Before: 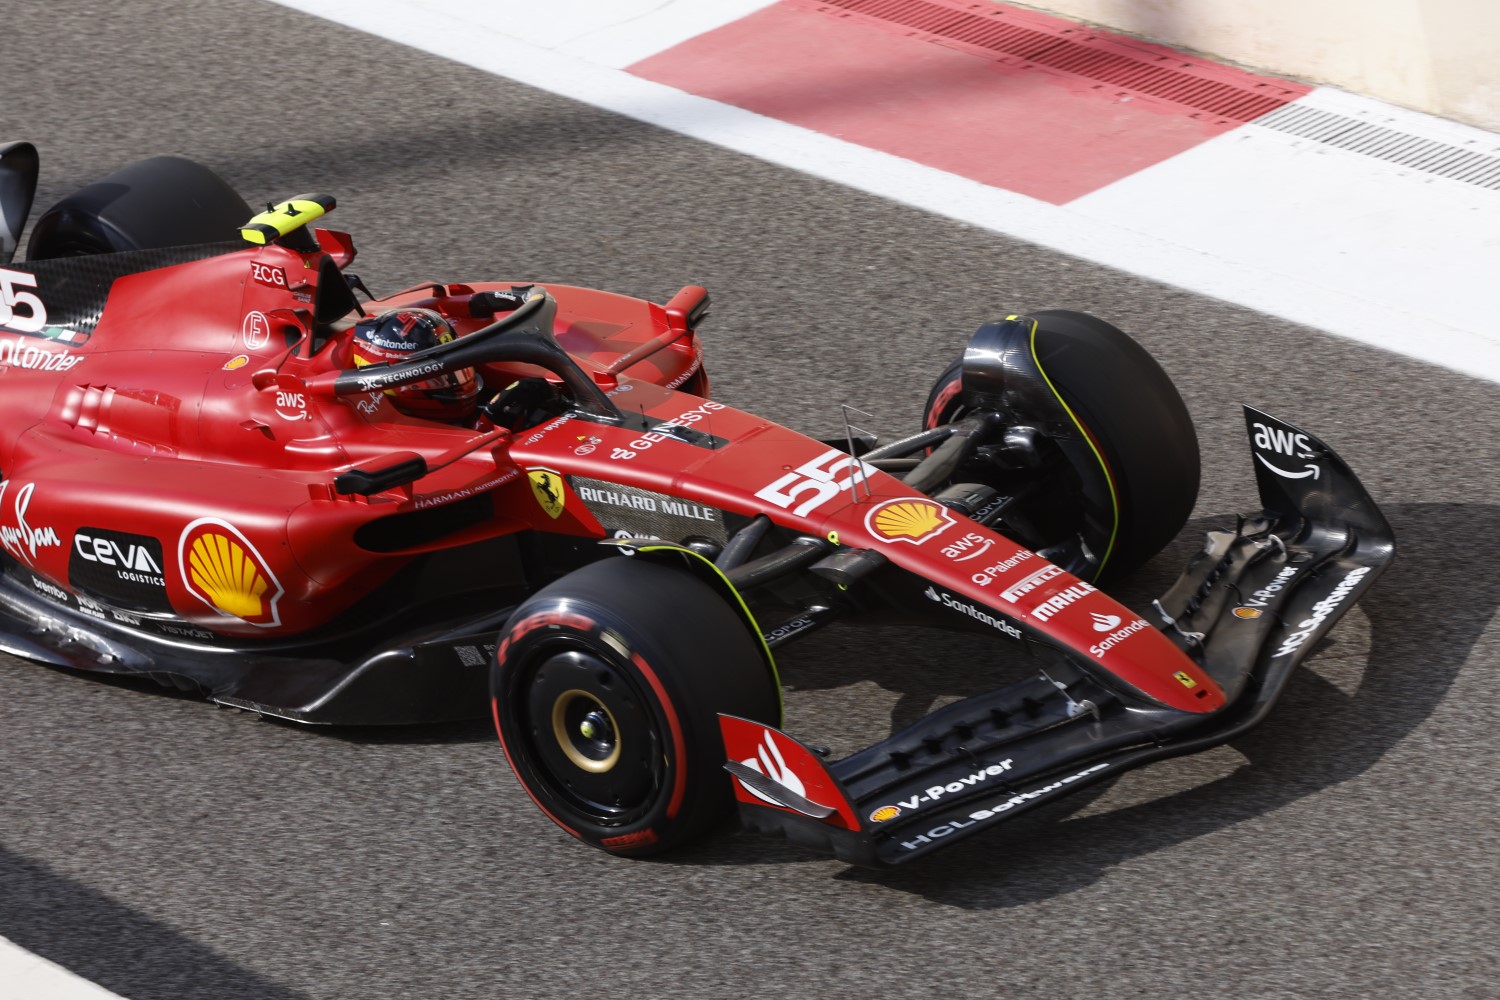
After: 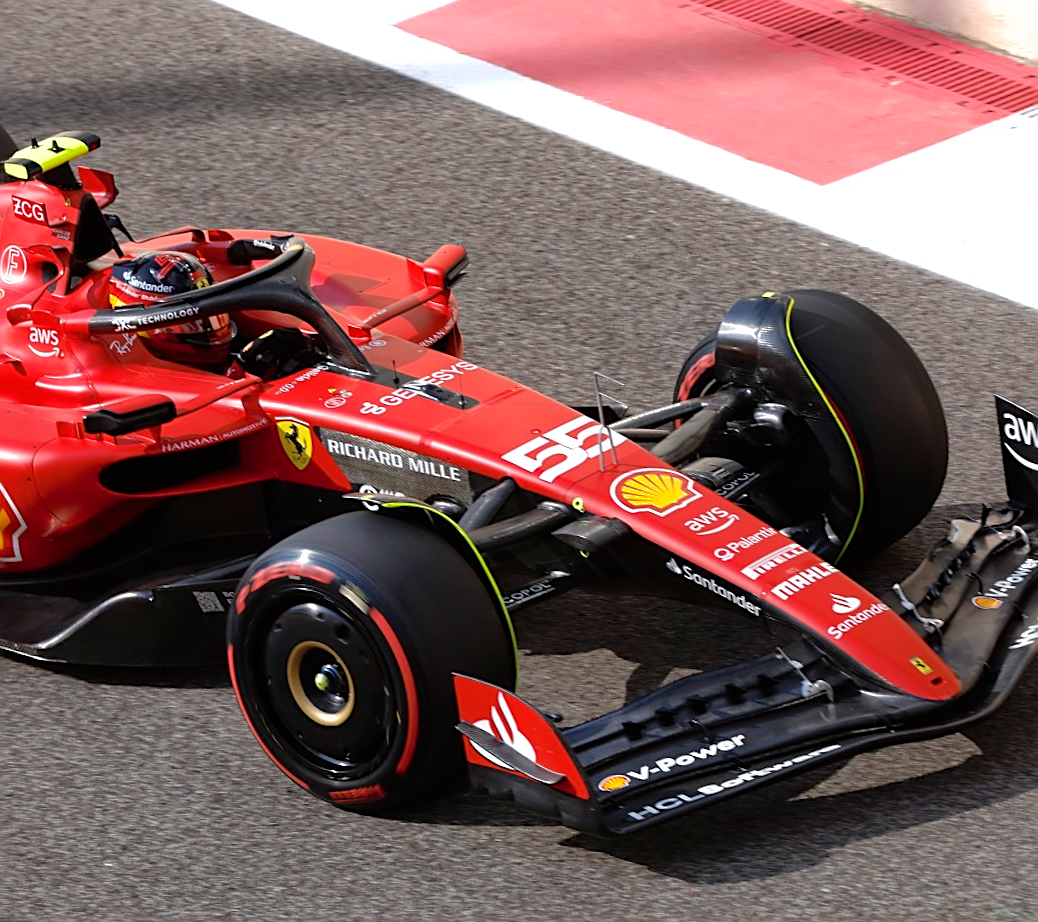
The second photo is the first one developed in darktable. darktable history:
crop and rotate: angle -3.23°, left 14.163%, top 0.038%, right 10.859%, bottom 0.025%
shadows and highlights: on, module defaults
sharpen: on, module defaults
tone equalizer: -8 EV -0.427 EV, -7 EV -0.414 EV, -6 EV -0.312 EV, -5 EV -0.258 EV, -3 EV 0.222 EV, -2 EV 0.315 EV, -1 EV 0.37 EV, +0 EV 0.437 EV
